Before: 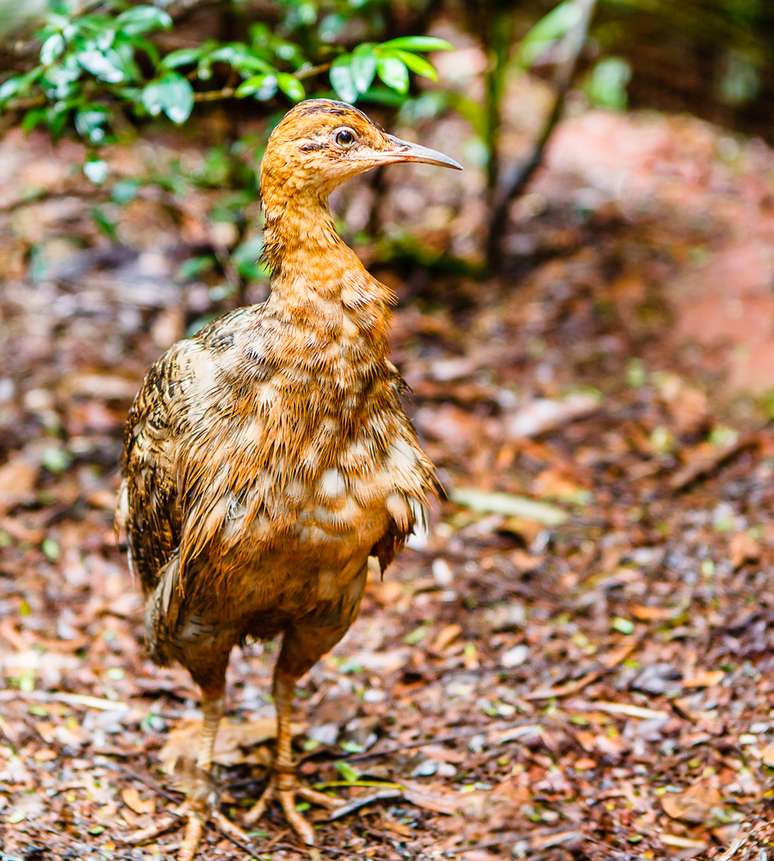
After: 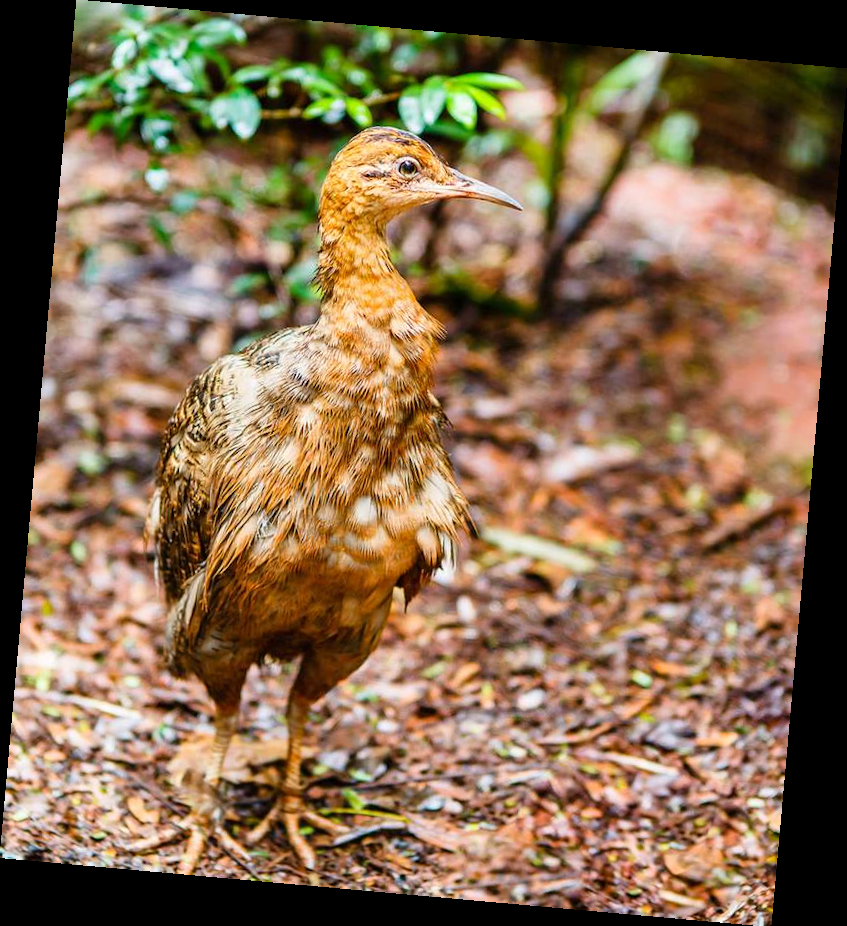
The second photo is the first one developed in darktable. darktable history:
rotate and perspective: rotation 5.12°, automatic cropping off
